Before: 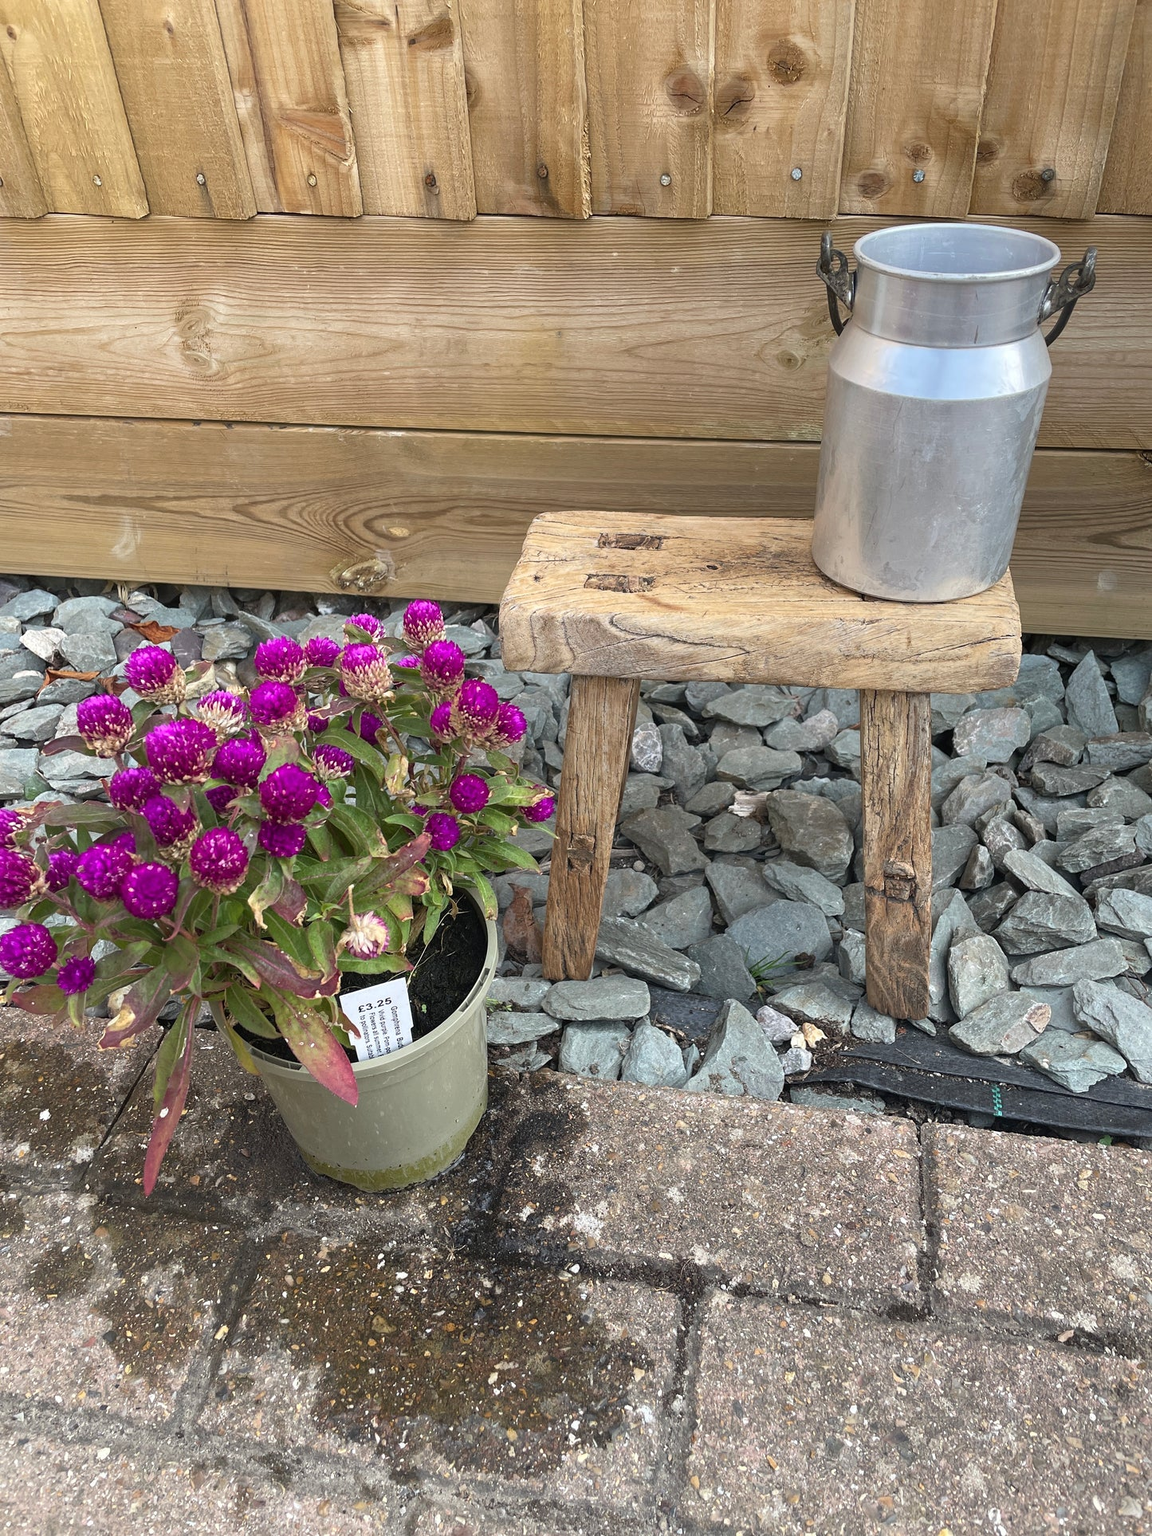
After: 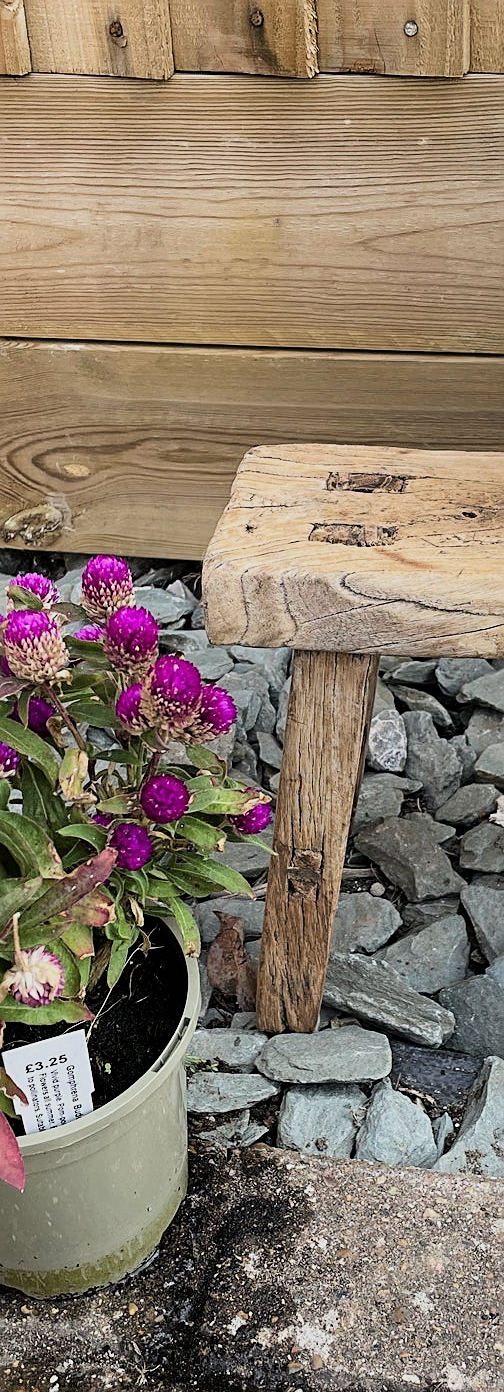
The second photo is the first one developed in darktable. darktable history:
sharpen: on, module defaults
filmic rgb: black relative exposure -7.5 EV, white relative exposure 5 EV, hardness 3.34, contrast 1.297, iterations of high-quality reconstruction 0
crop and rotate: left 29.38%, top 10.238%, right 35.708%, bottom 17.478%
